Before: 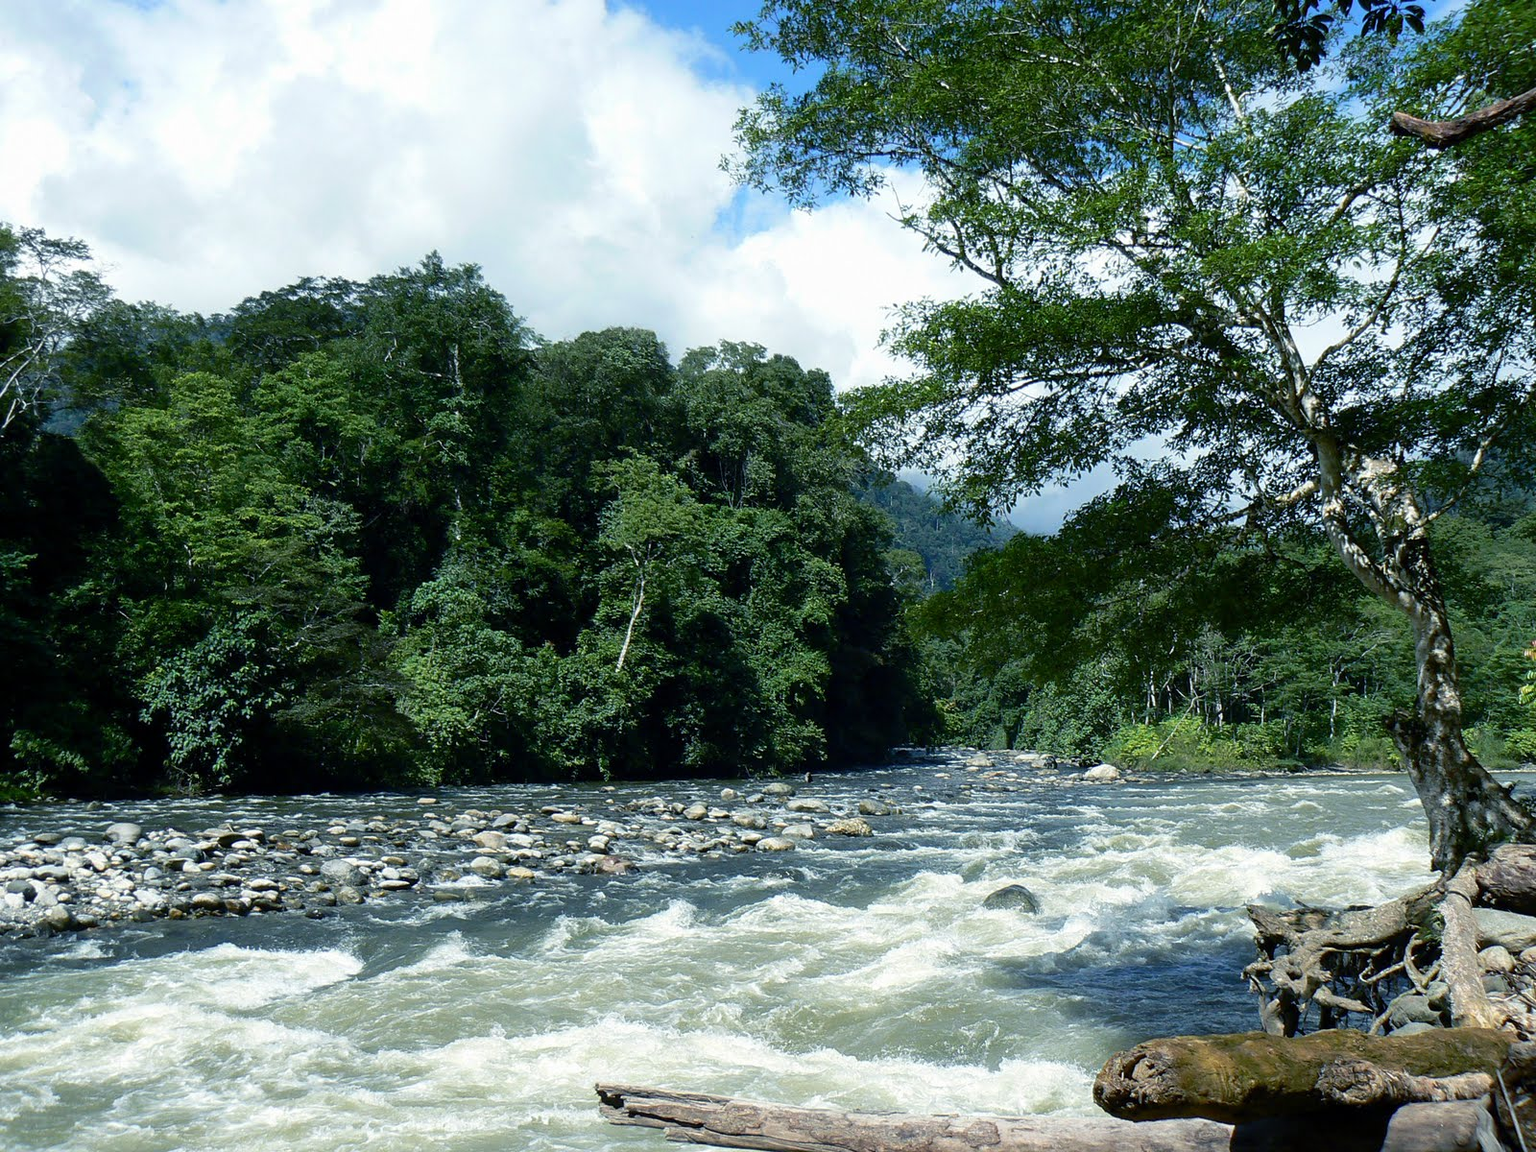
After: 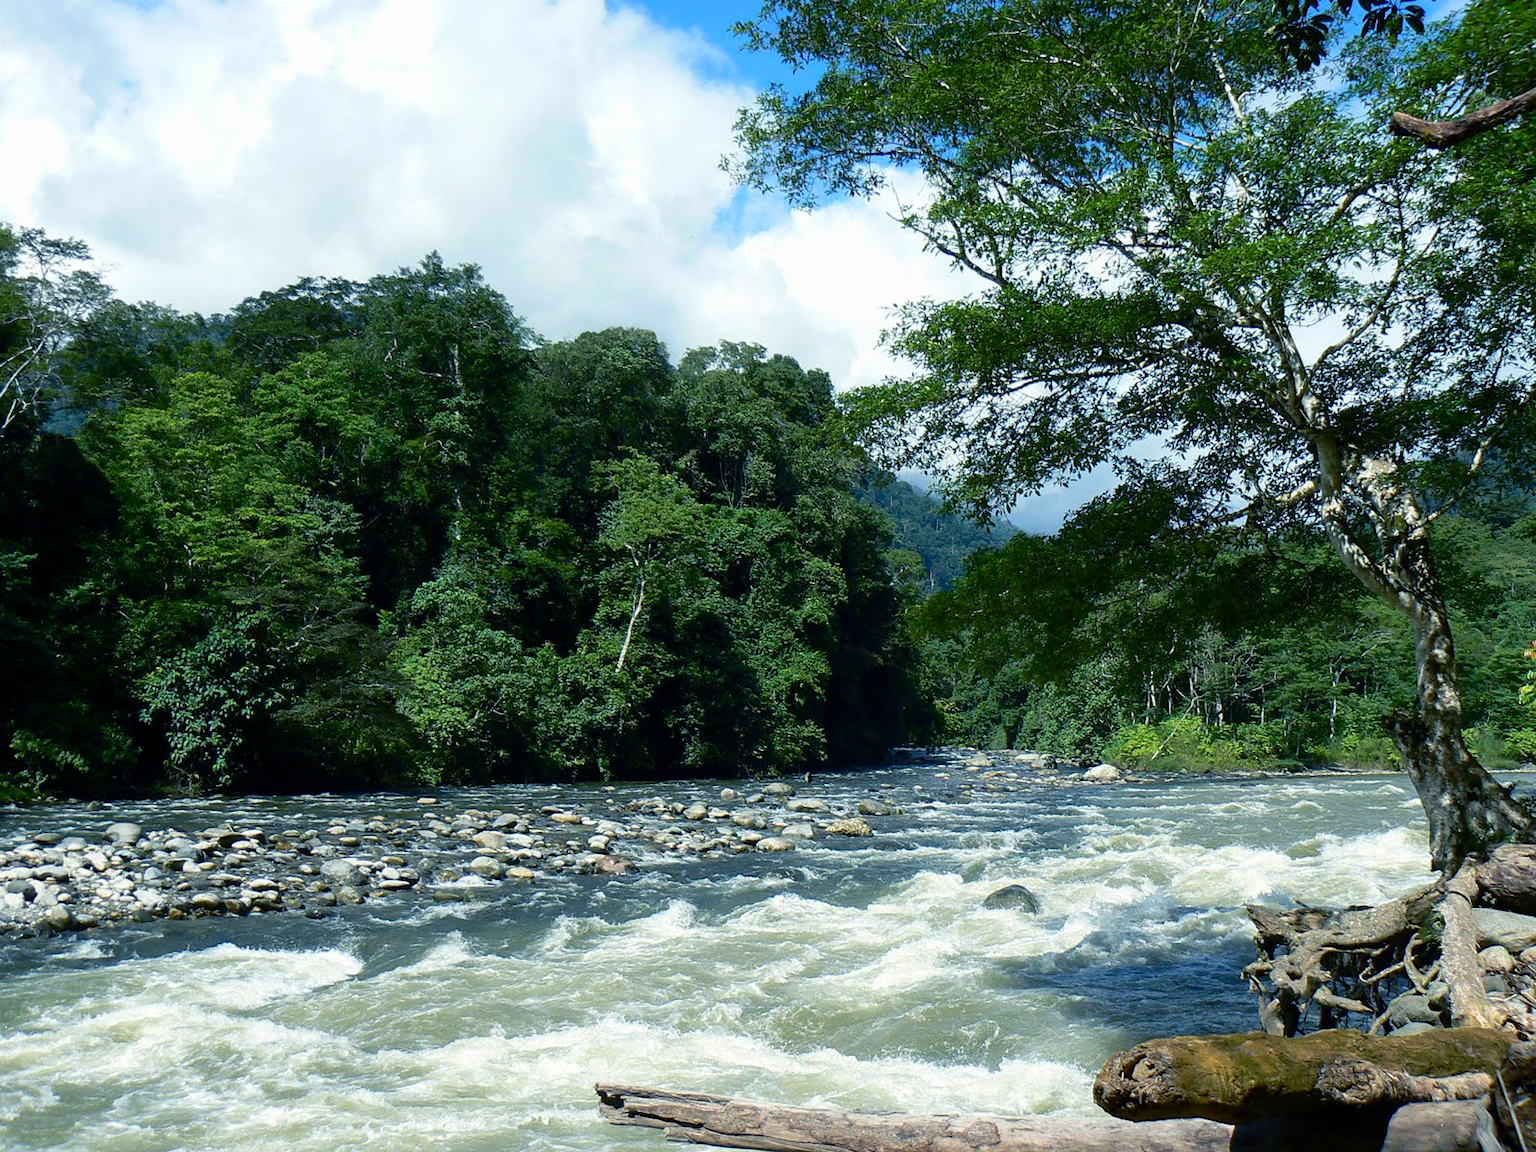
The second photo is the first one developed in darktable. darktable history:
contrast brightness saturation: contrast 0.04, saturation 0.153
